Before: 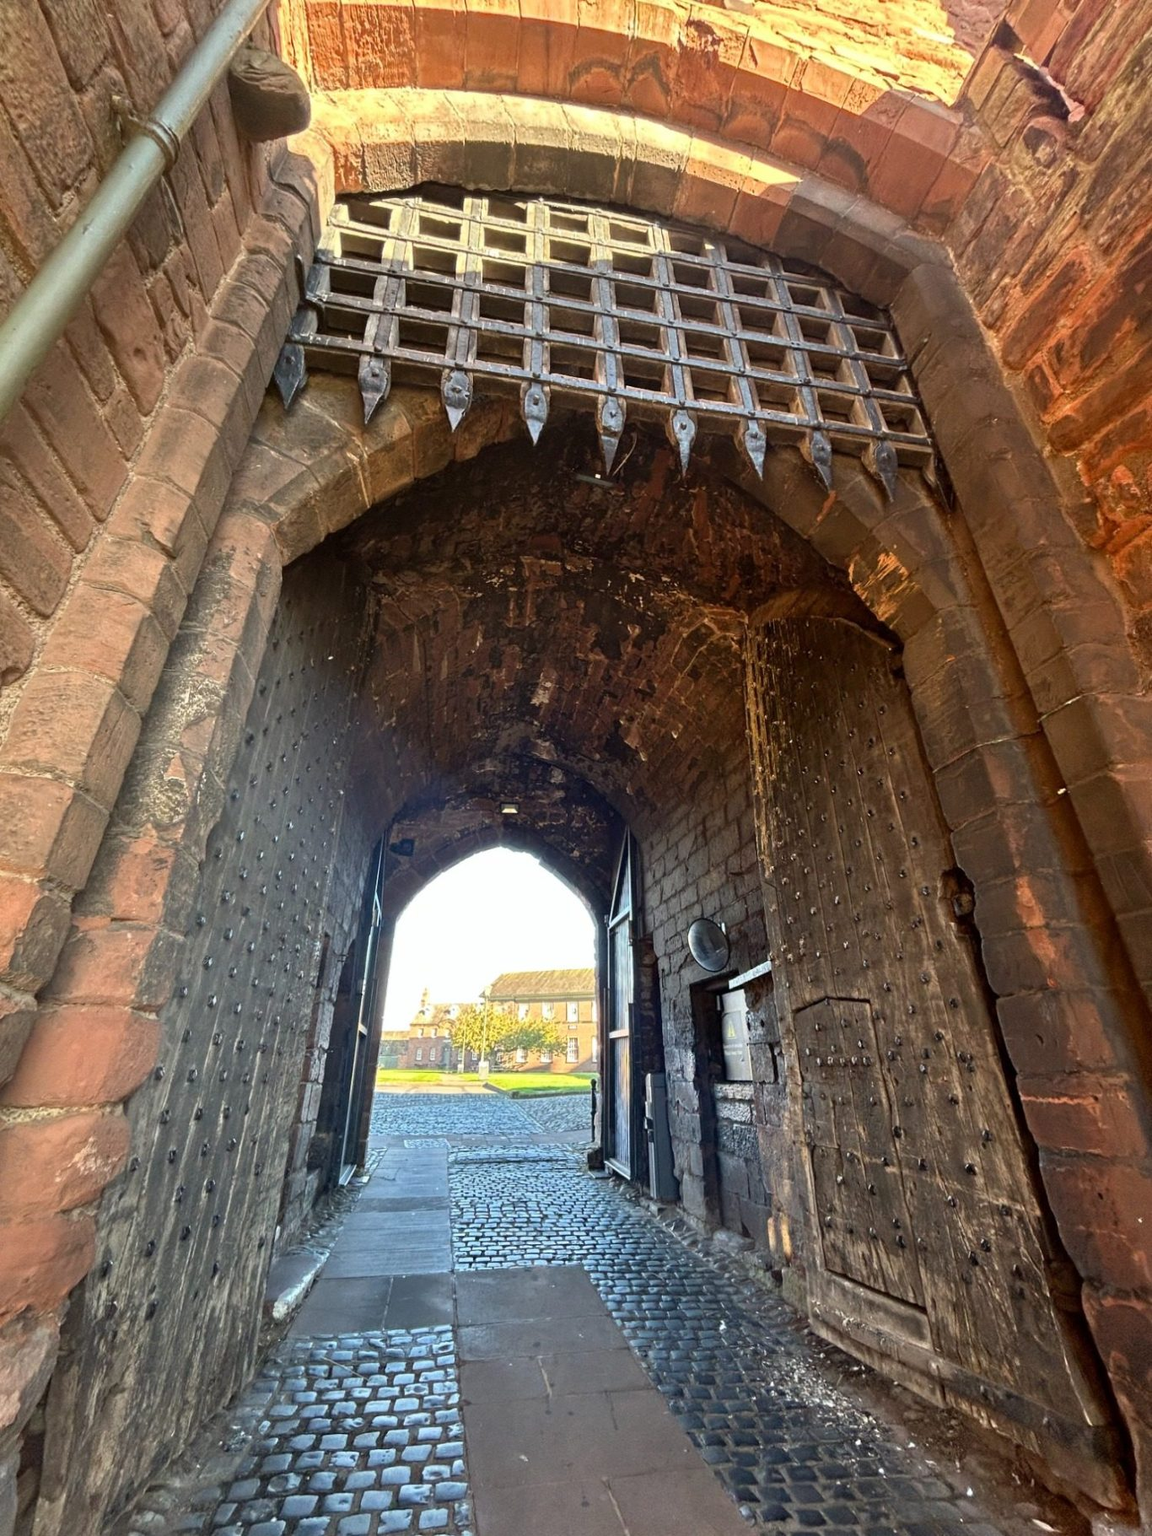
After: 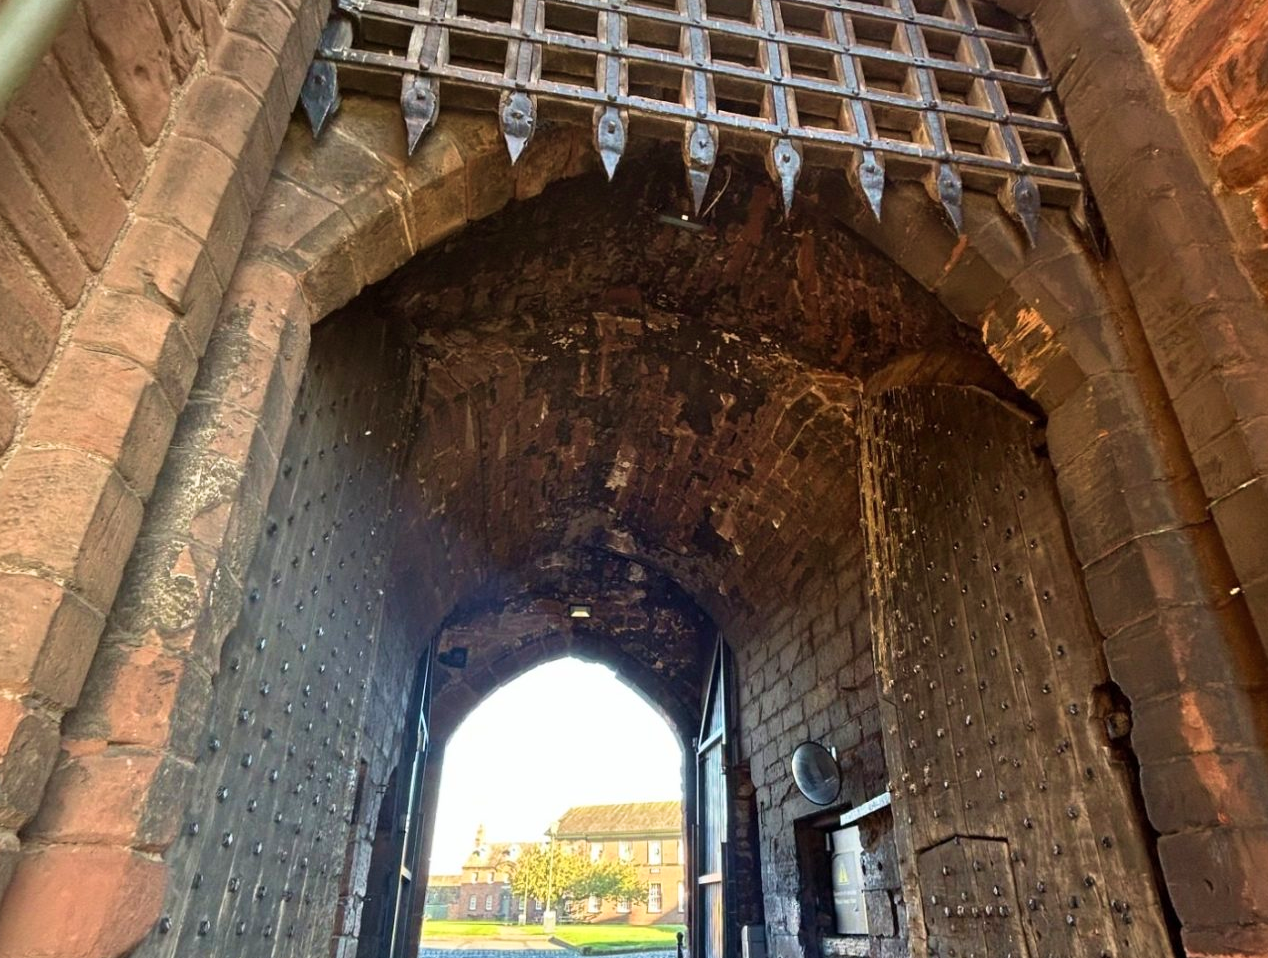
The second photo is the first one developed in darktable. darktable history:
tone curve: curves: ch0 [(0, 0) (0.003, 0.003) (0.011, 0.011) (0.025, 0.026) (0.044, 0.046) (0.069, 0.072) (0.1, 0.103) (0.136, 0.141) (0.177, 0.184) (0.224, 0.233) (0.277, 0.287) (0.335, 0.348) (0.399, 0.414) (0.468, 0.486) (0.543, 0.563) (0.623, 0.647) (0.709, 0.736) (0.801, 0.831) (0.898, 0.92) (1, 1)], color space Lab, independent channels, preserve colors none
crop: left 1.824%, top 19.092%, right 5.298%, bottom 28.252%
velvia: on, module defaults
